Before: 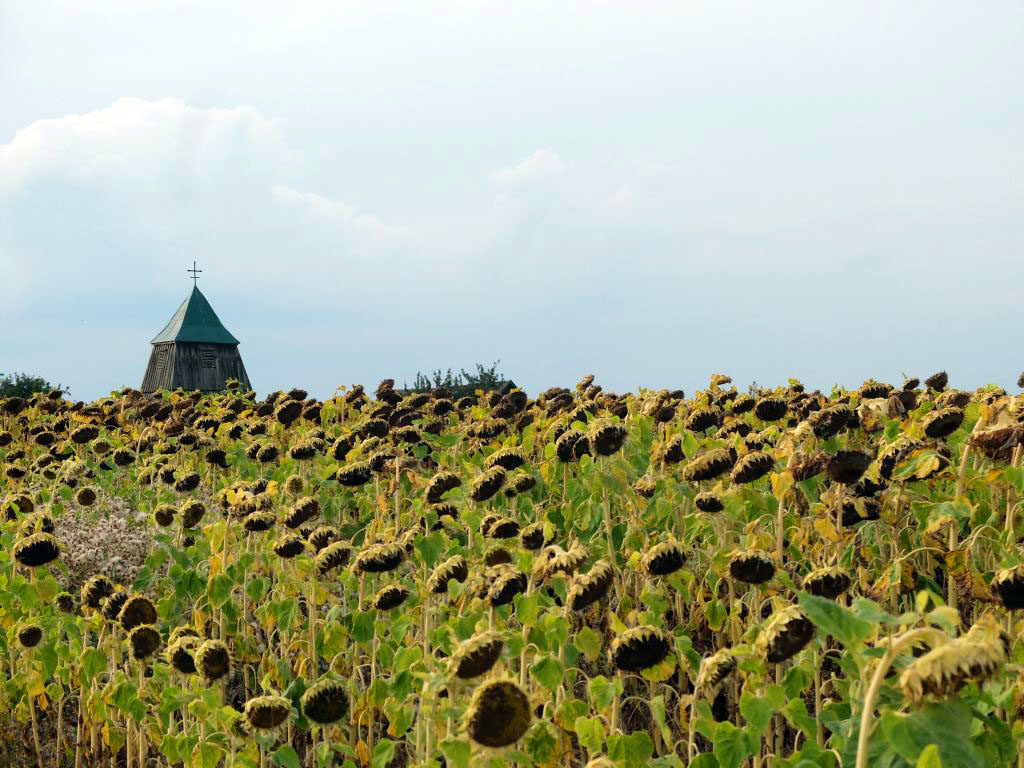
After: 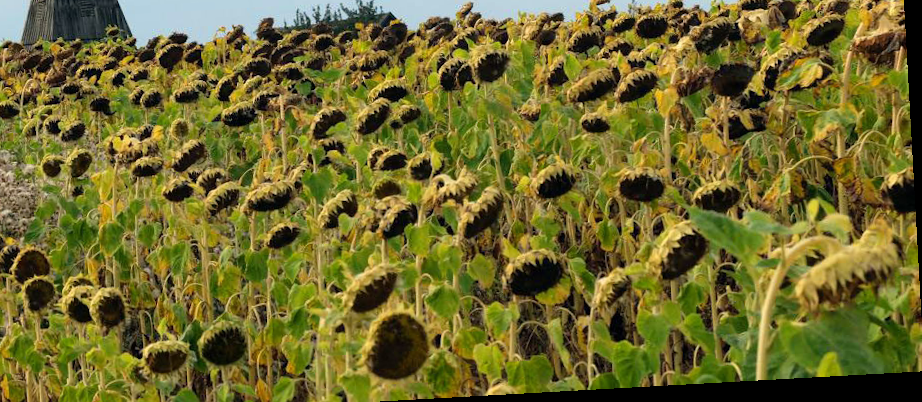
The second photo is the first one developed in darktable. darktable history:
rotate and perspective: rotation -3.18°, automatic cropping off
crop and rotate: left 13.306%, top 48.129%, bottom 2.928%
